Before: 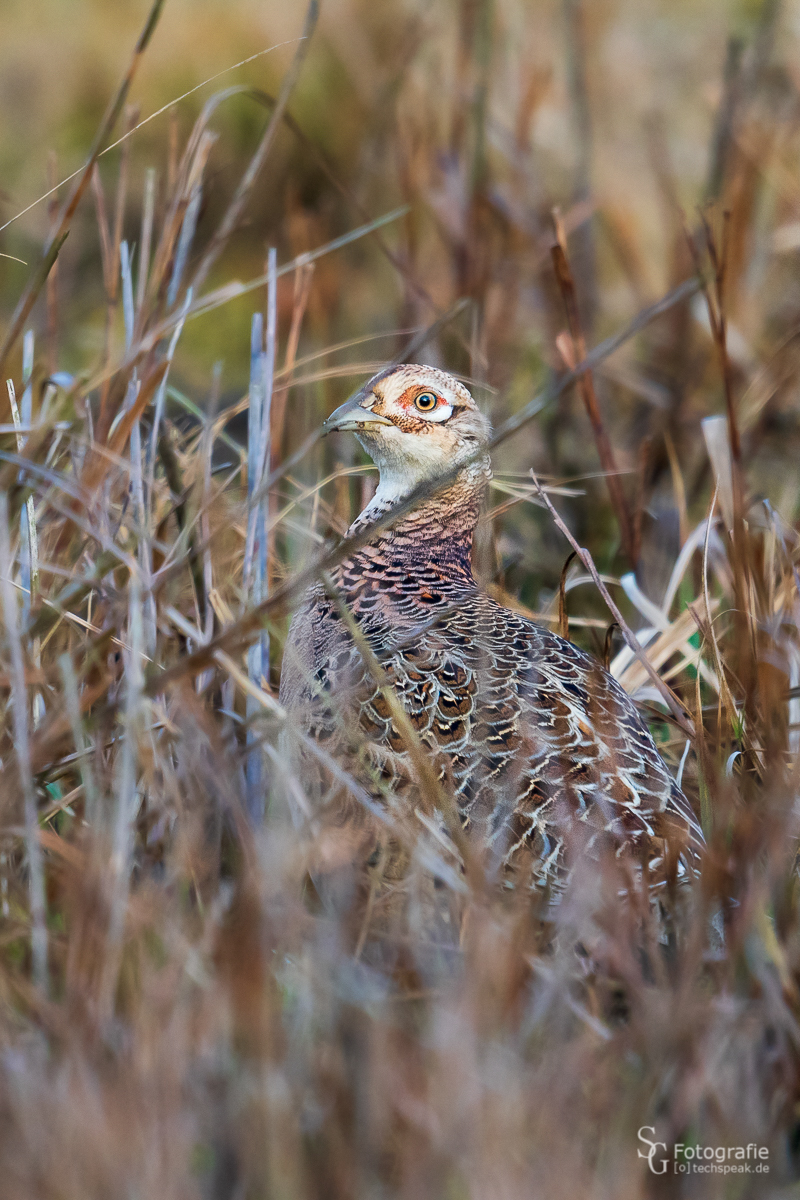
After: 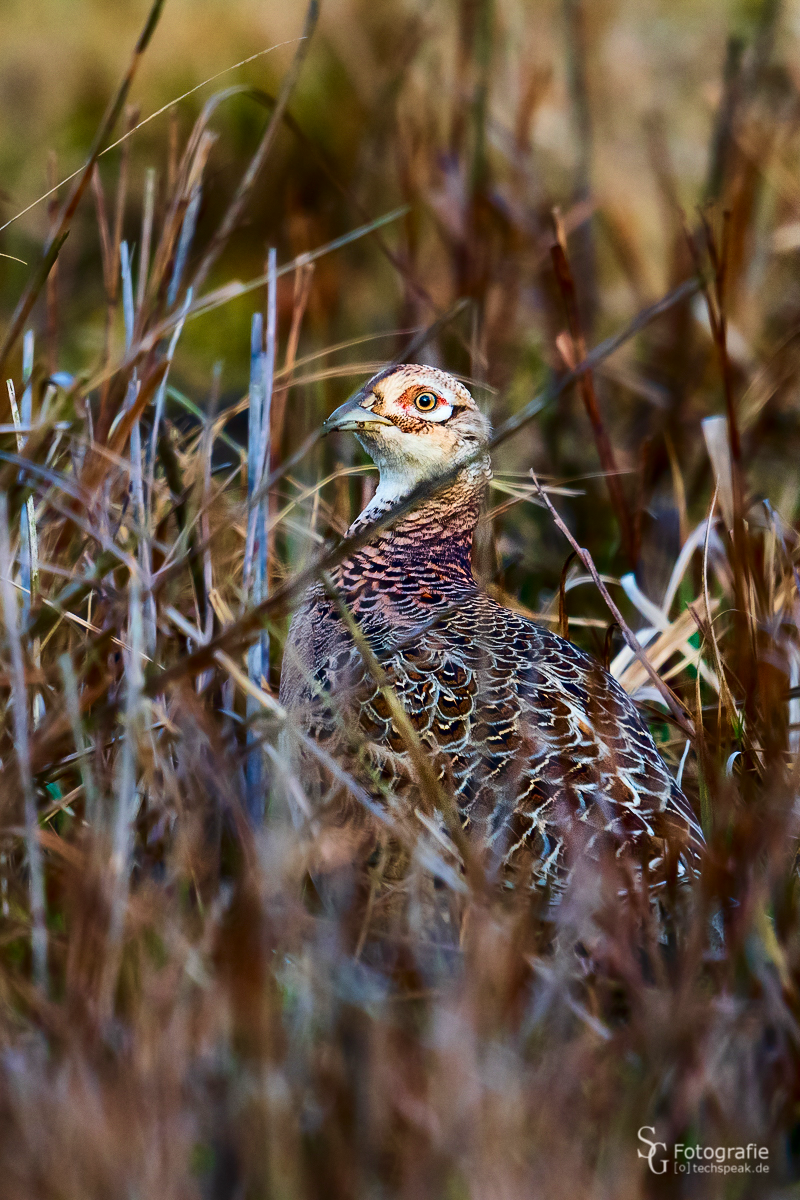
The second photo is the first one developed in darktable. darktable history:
tone equalizer: on, module defaults
velvia: on, module defaults
contrast brightness saturation: contrast 0.22, brightness -0.19, saturation 0.24
